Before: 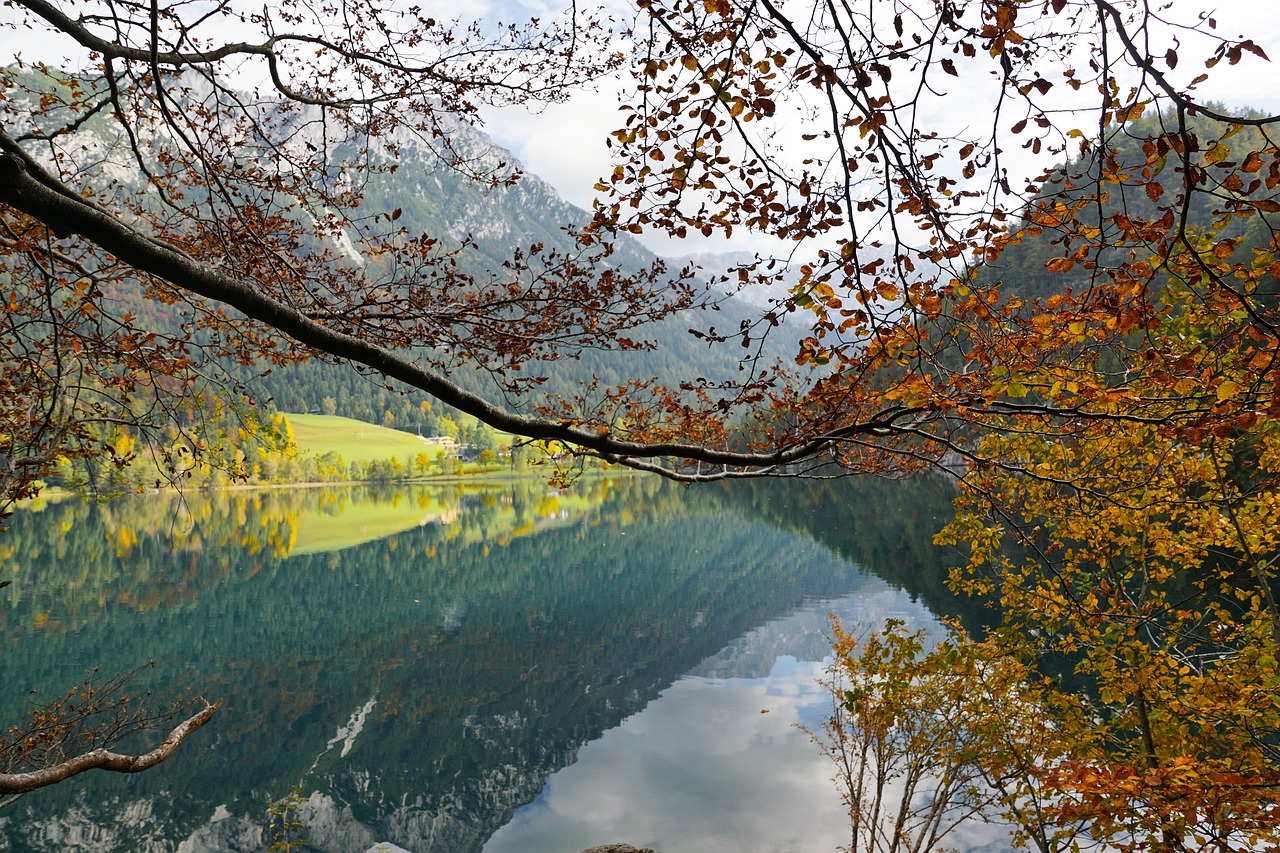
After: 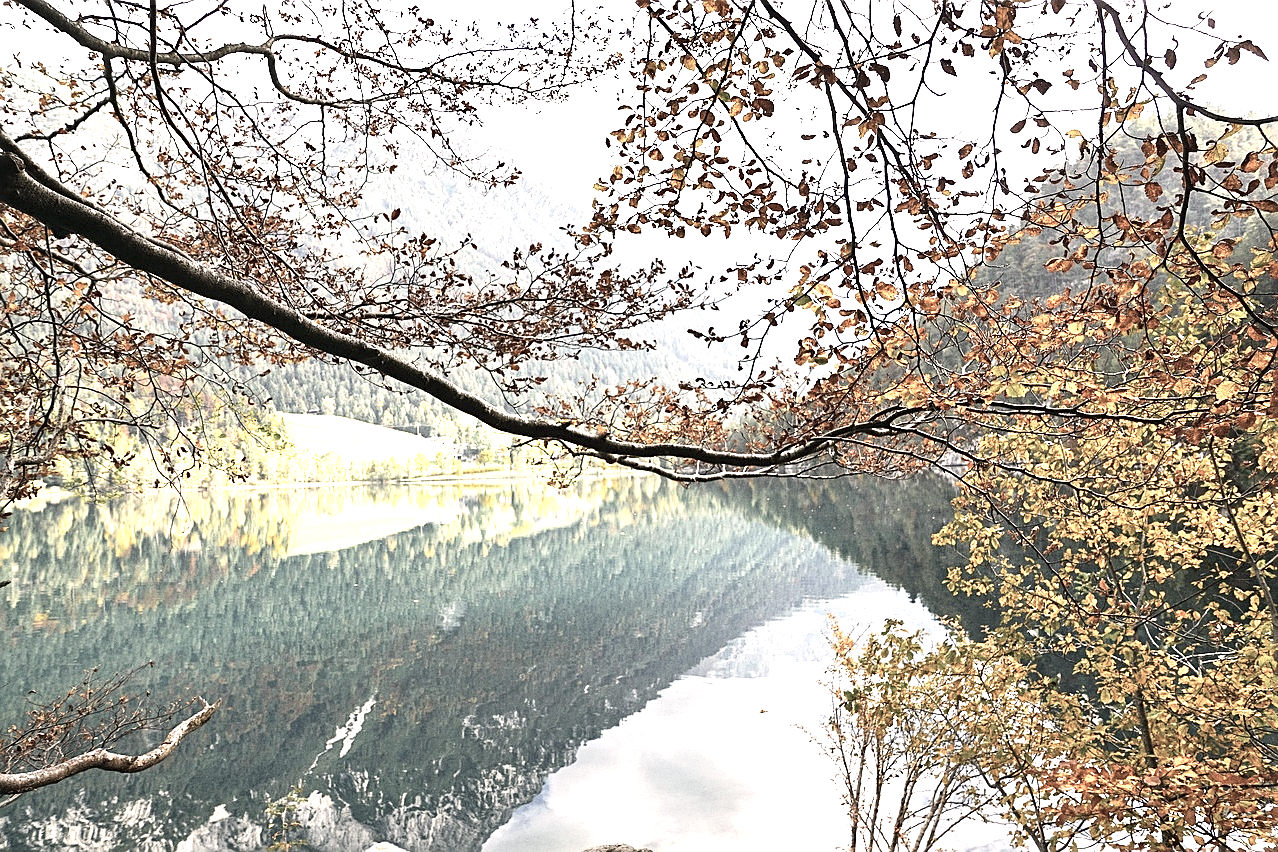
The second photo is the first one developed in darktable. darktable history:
crop and rotate: left 0.126%
exposure: black level correction 0, exposure 1.9 EV, compensate highlight preservation false
color correction: highlights a* 5.59, highlights b* 5.24, saturation 0.68
contrast brightness saturation: contrast 0.1, saturation -0.36
sharpen: on, module defaults
grain: coarseness 22.88 ISO
